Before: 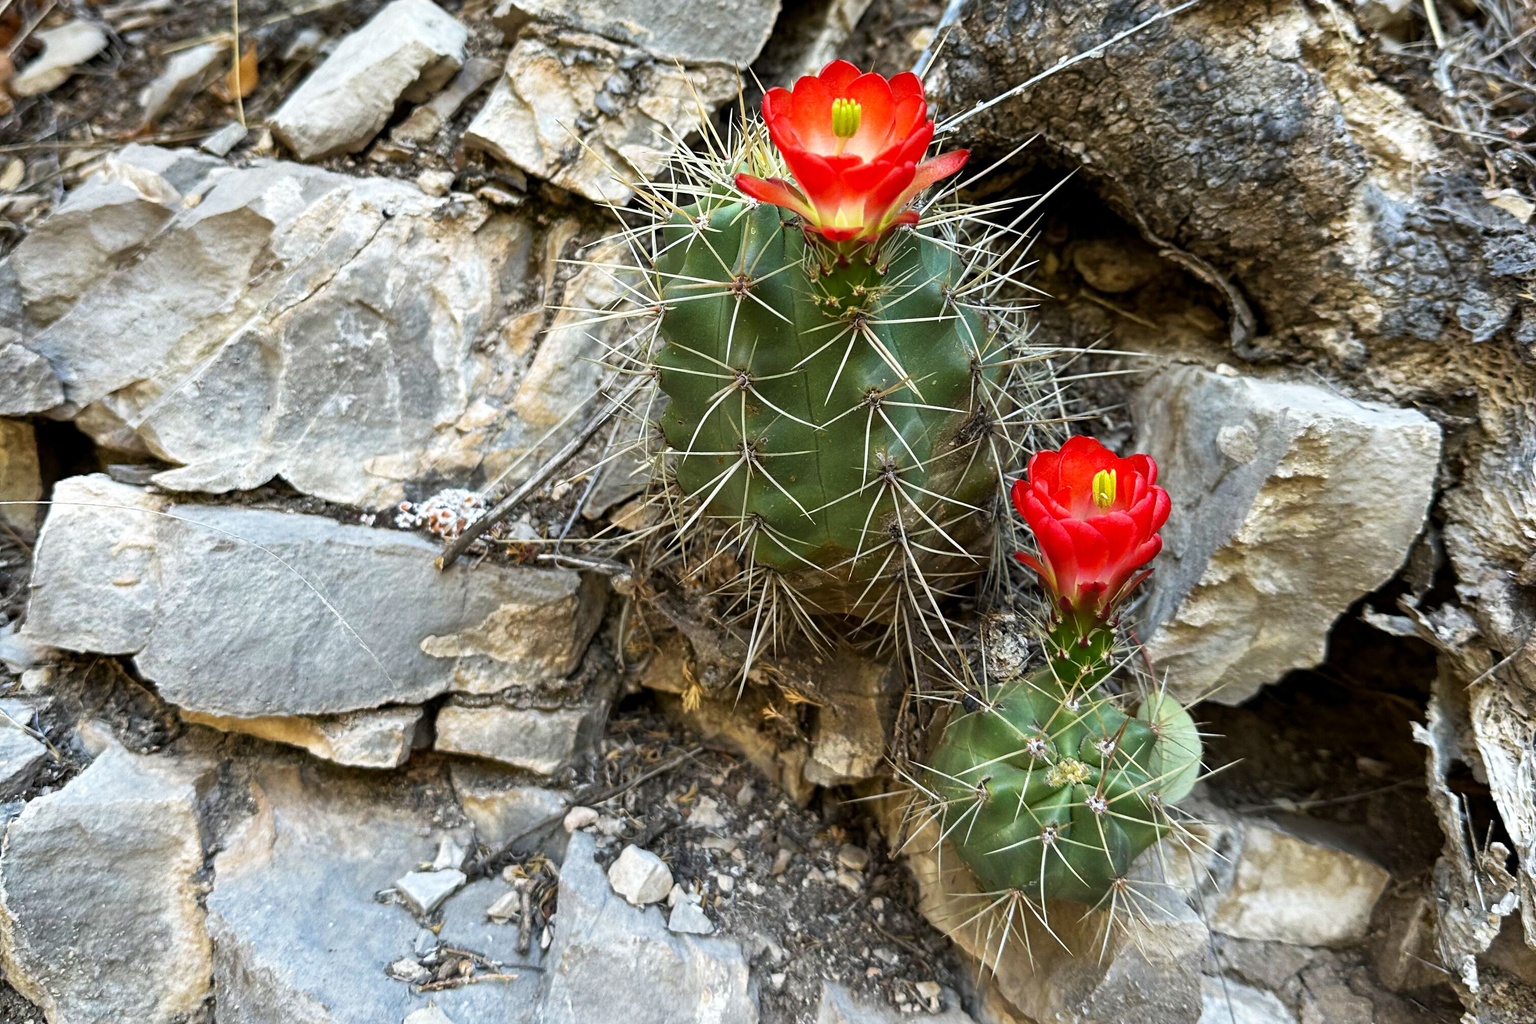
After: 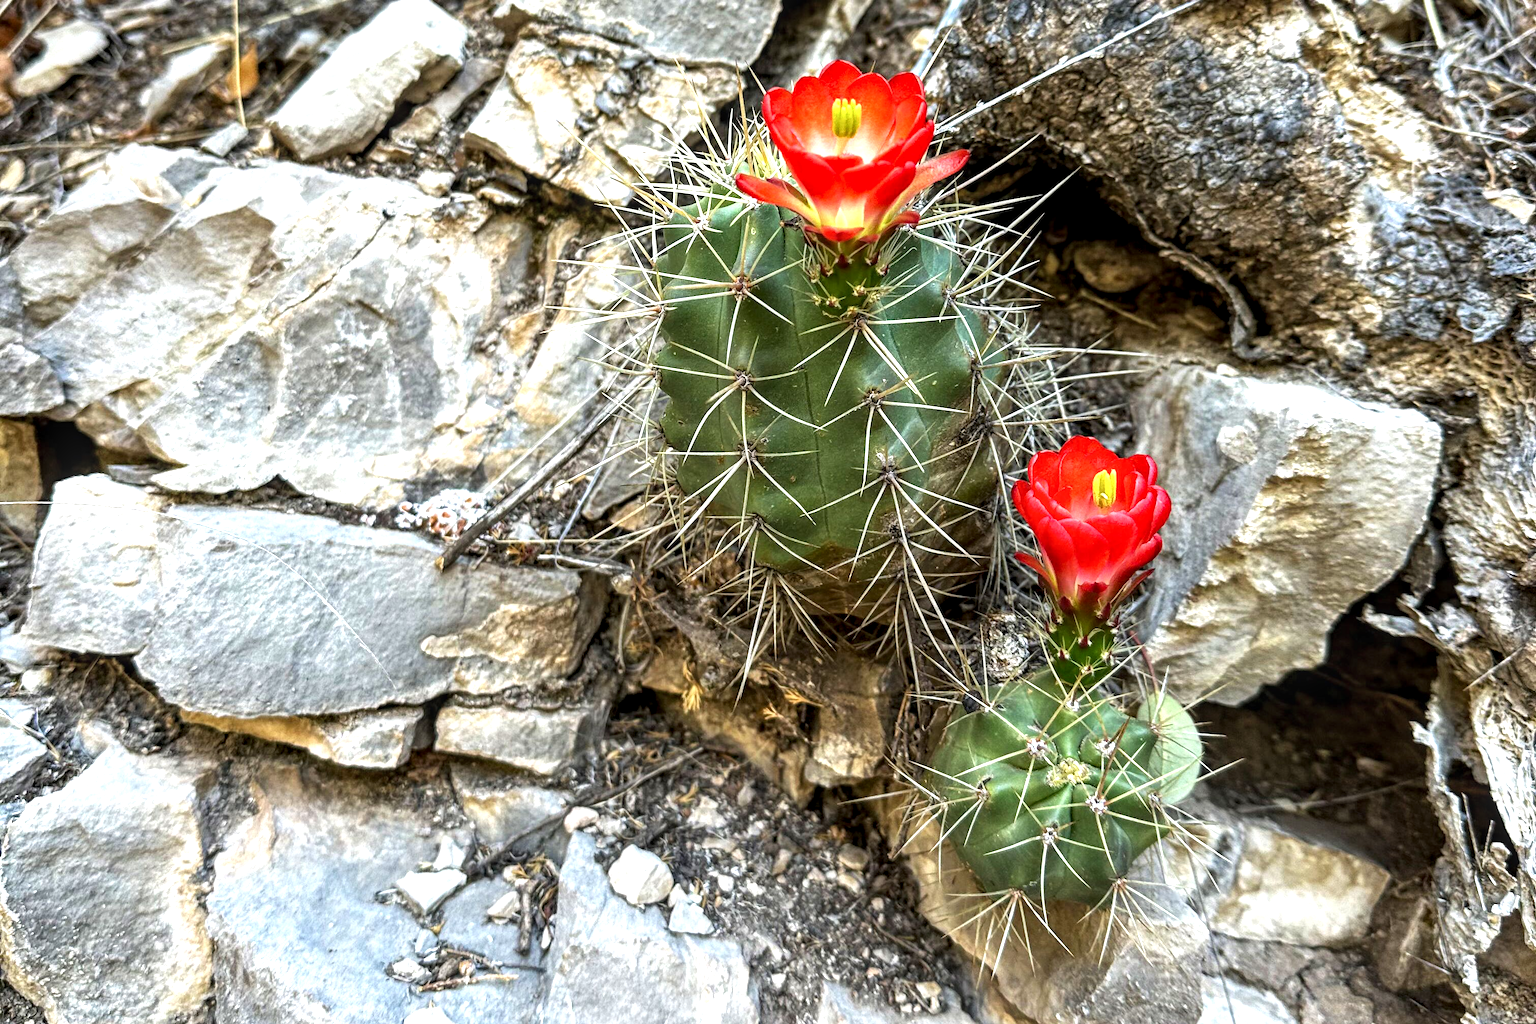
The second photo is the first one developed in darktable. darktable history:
local contrast: highlights 63%, detail 143%, midtone range 0.43
exposure: black level correction 0, exposure 0.5 EV, compensate highlight preservation false
